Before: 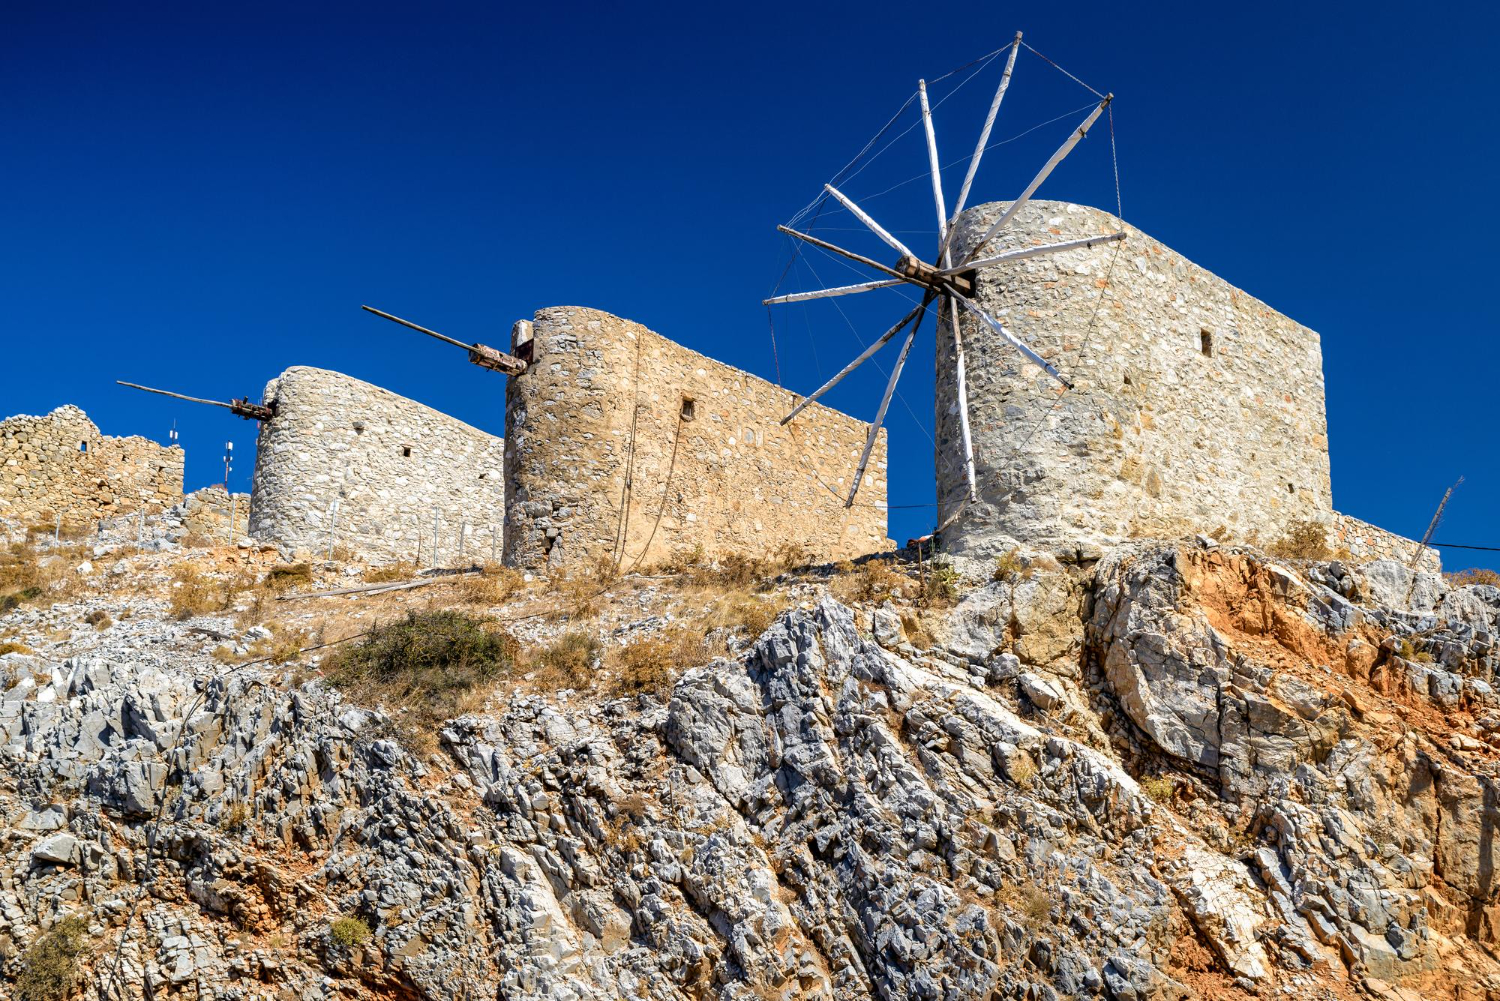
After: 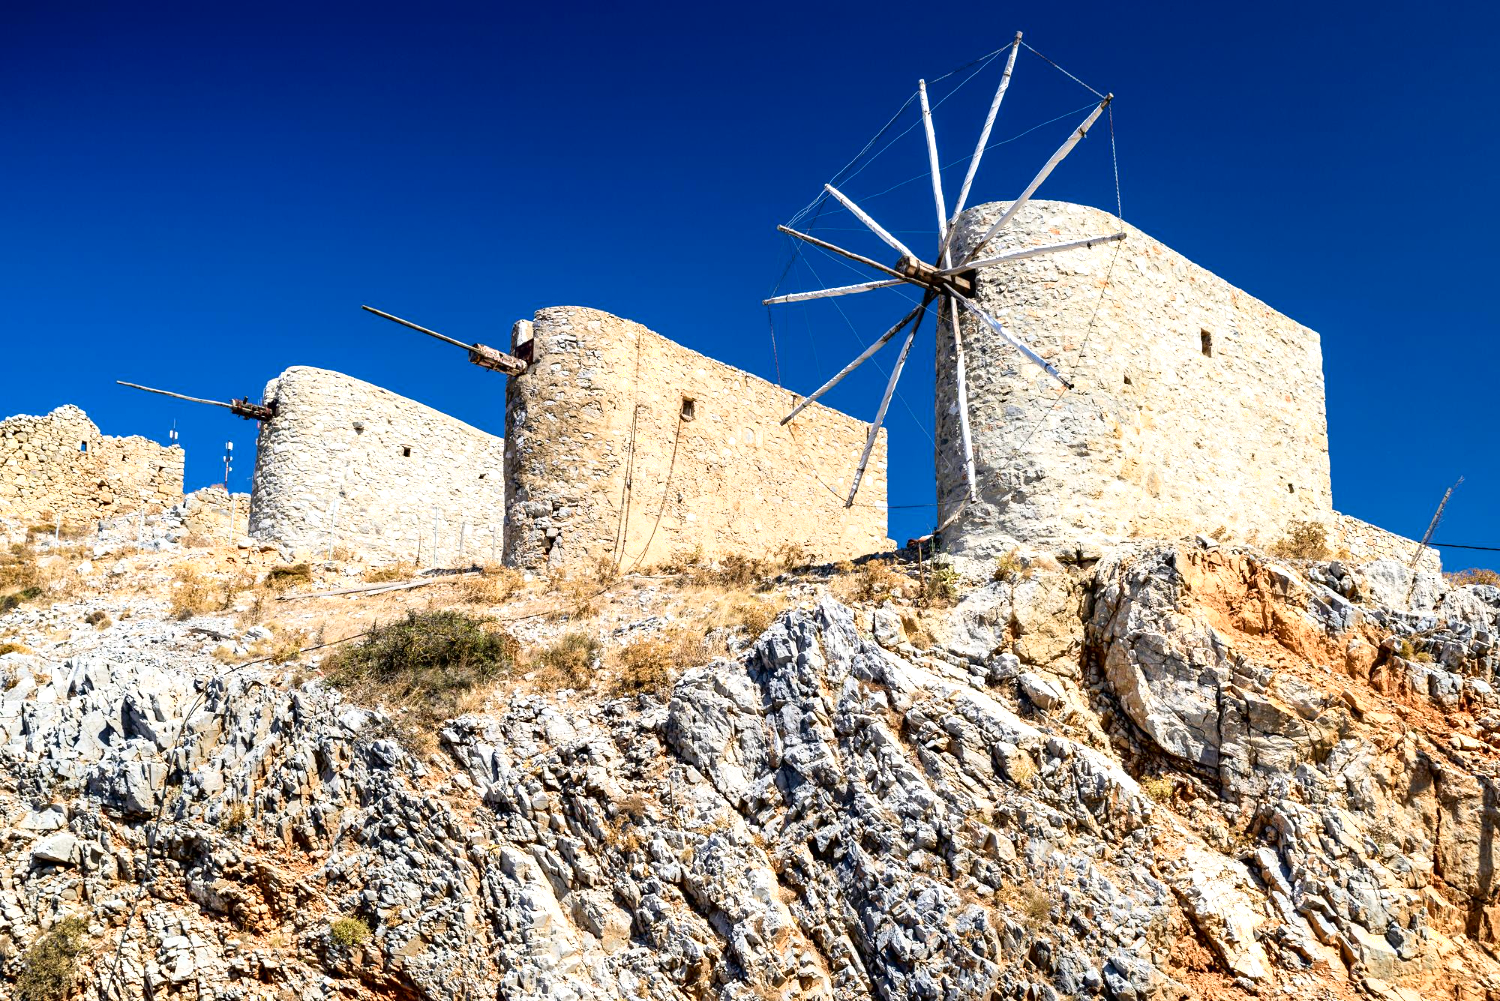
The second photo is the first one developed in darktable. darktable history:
exposure: black level correction 0, exposure 0.5 EV, compensate highlight preservation false
shadows and highlights: shadows -62.32, white point adjustment -5.22, highlights 61.59
